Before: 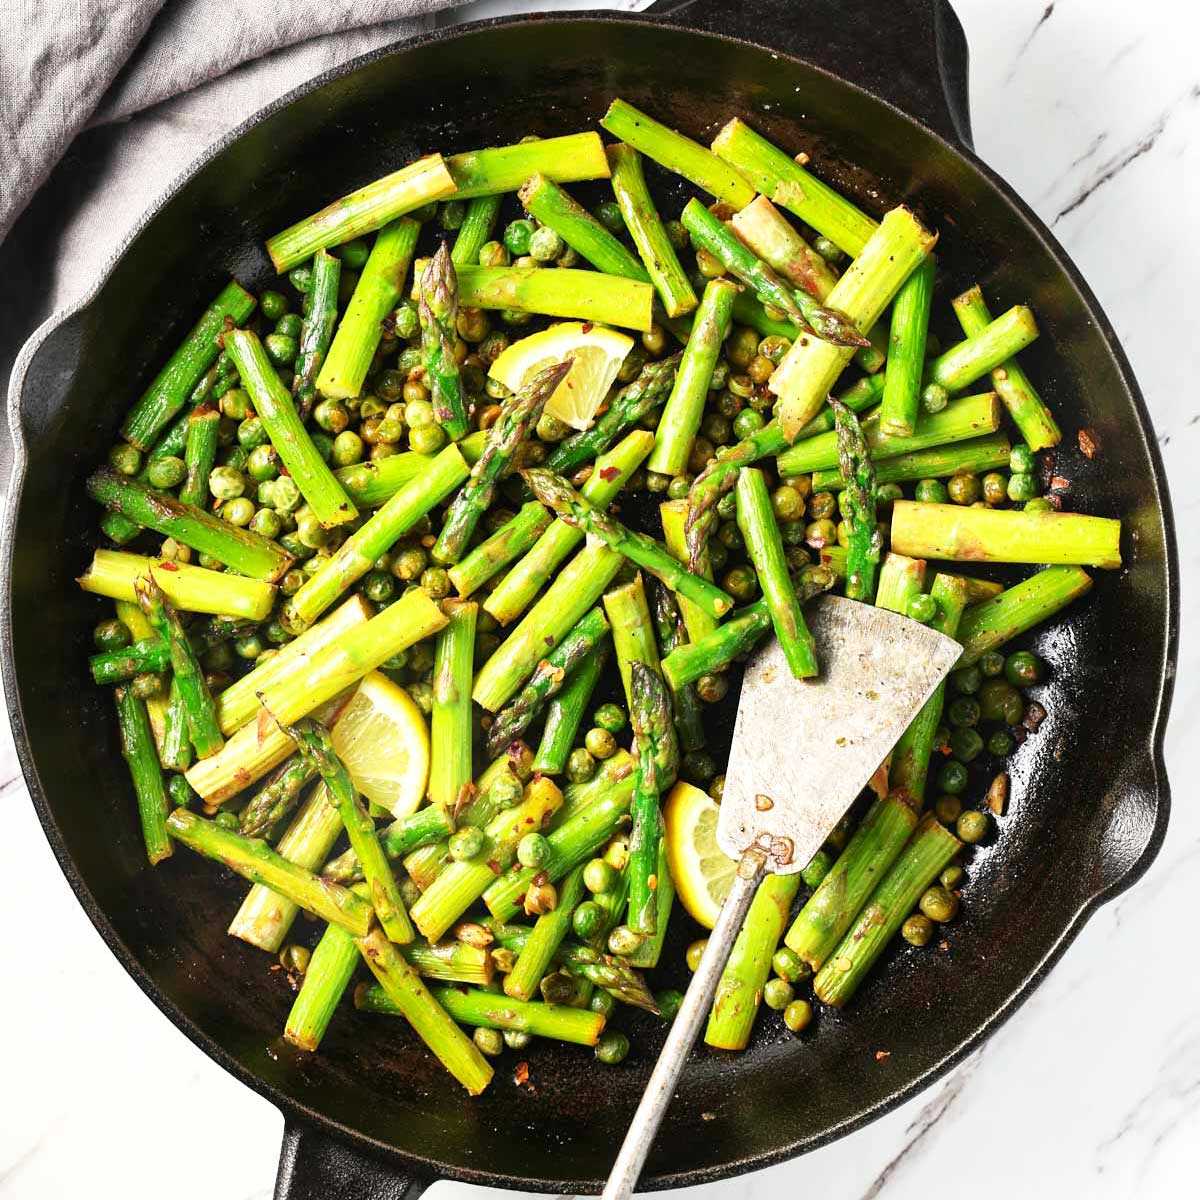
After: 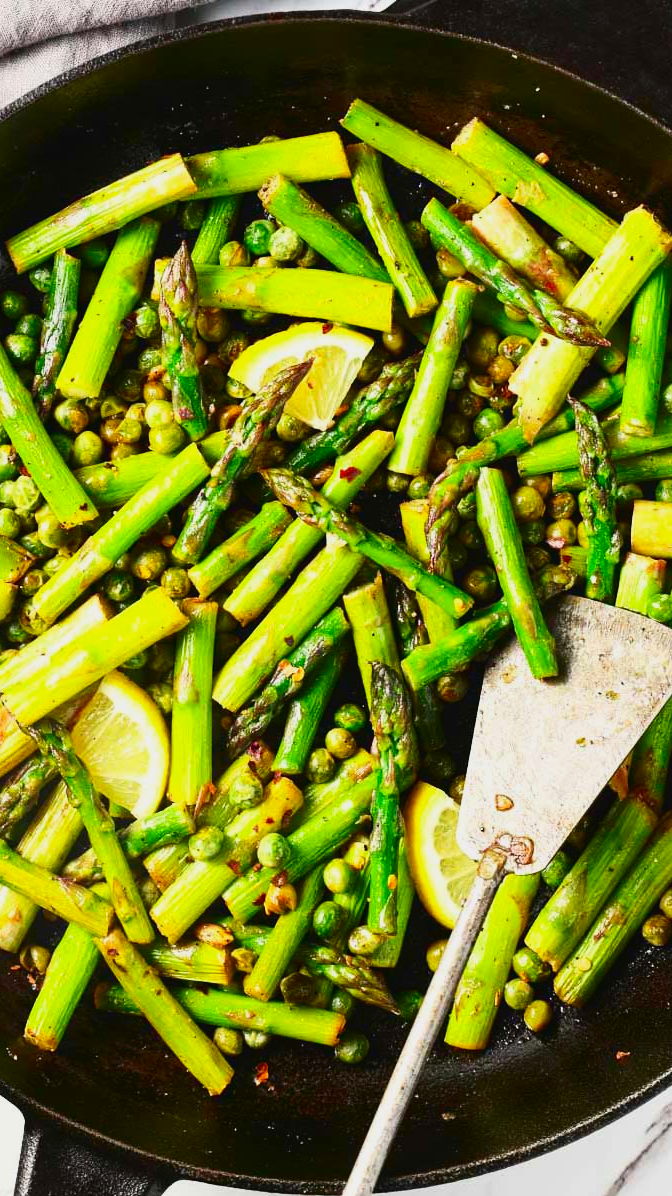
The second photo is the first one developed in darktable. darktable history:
contrast brightness saturation: contrast 0.2, brightness -0.11, saturation 0.1
crop: left 21.674%, right 22.086%
lowpass: radius 0.1, contrast 0.85, saturation 1.1, unbound 0
